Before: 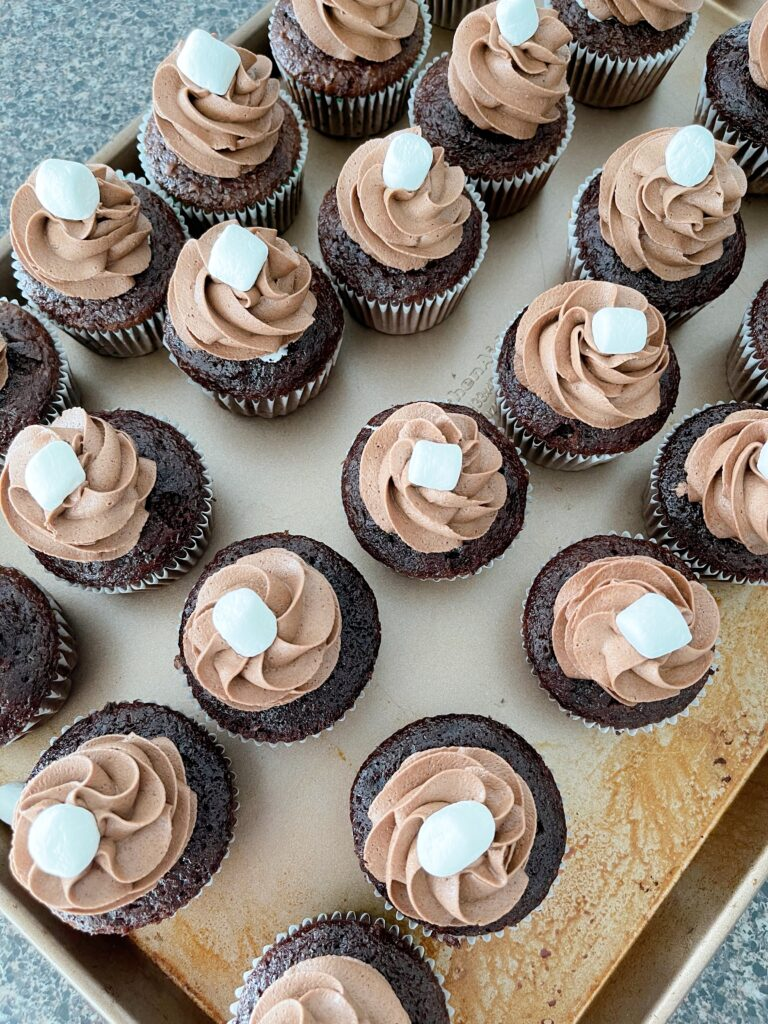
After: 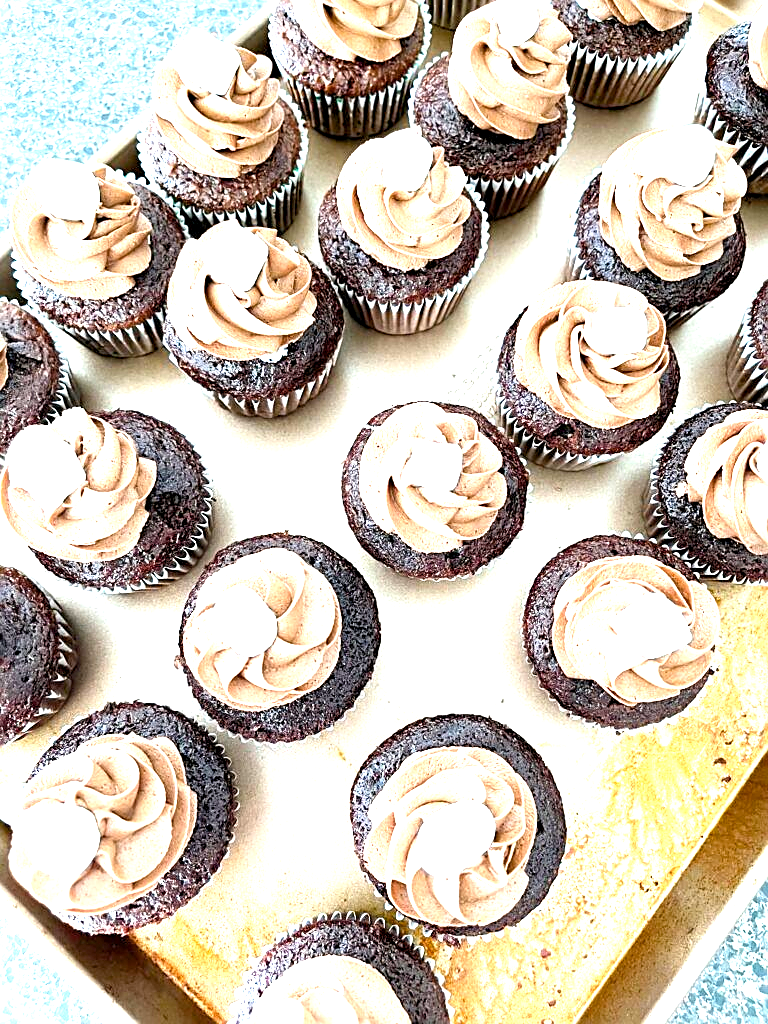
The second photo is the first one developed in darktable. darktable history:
color balance rgb: perceptual saturation grading › global saturation 16.487%
exposure: black level correction 0.001, exposure 1.832 EV, compensate exposure bias true, compensate highlight preservation false
sharpen: on, module defaults
